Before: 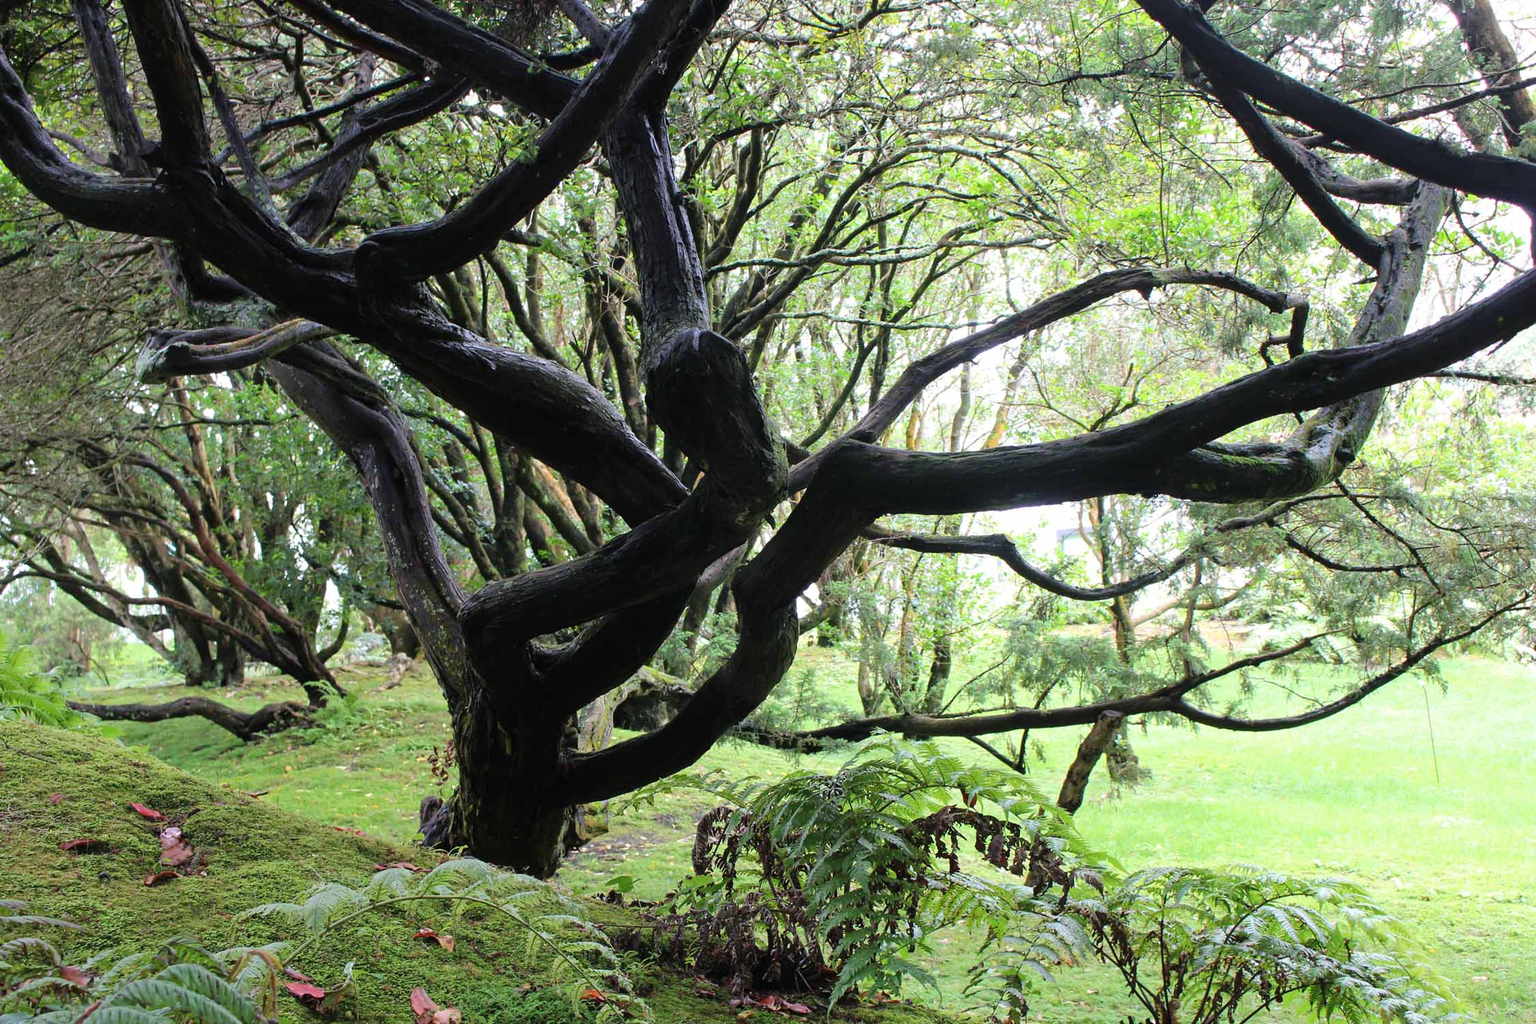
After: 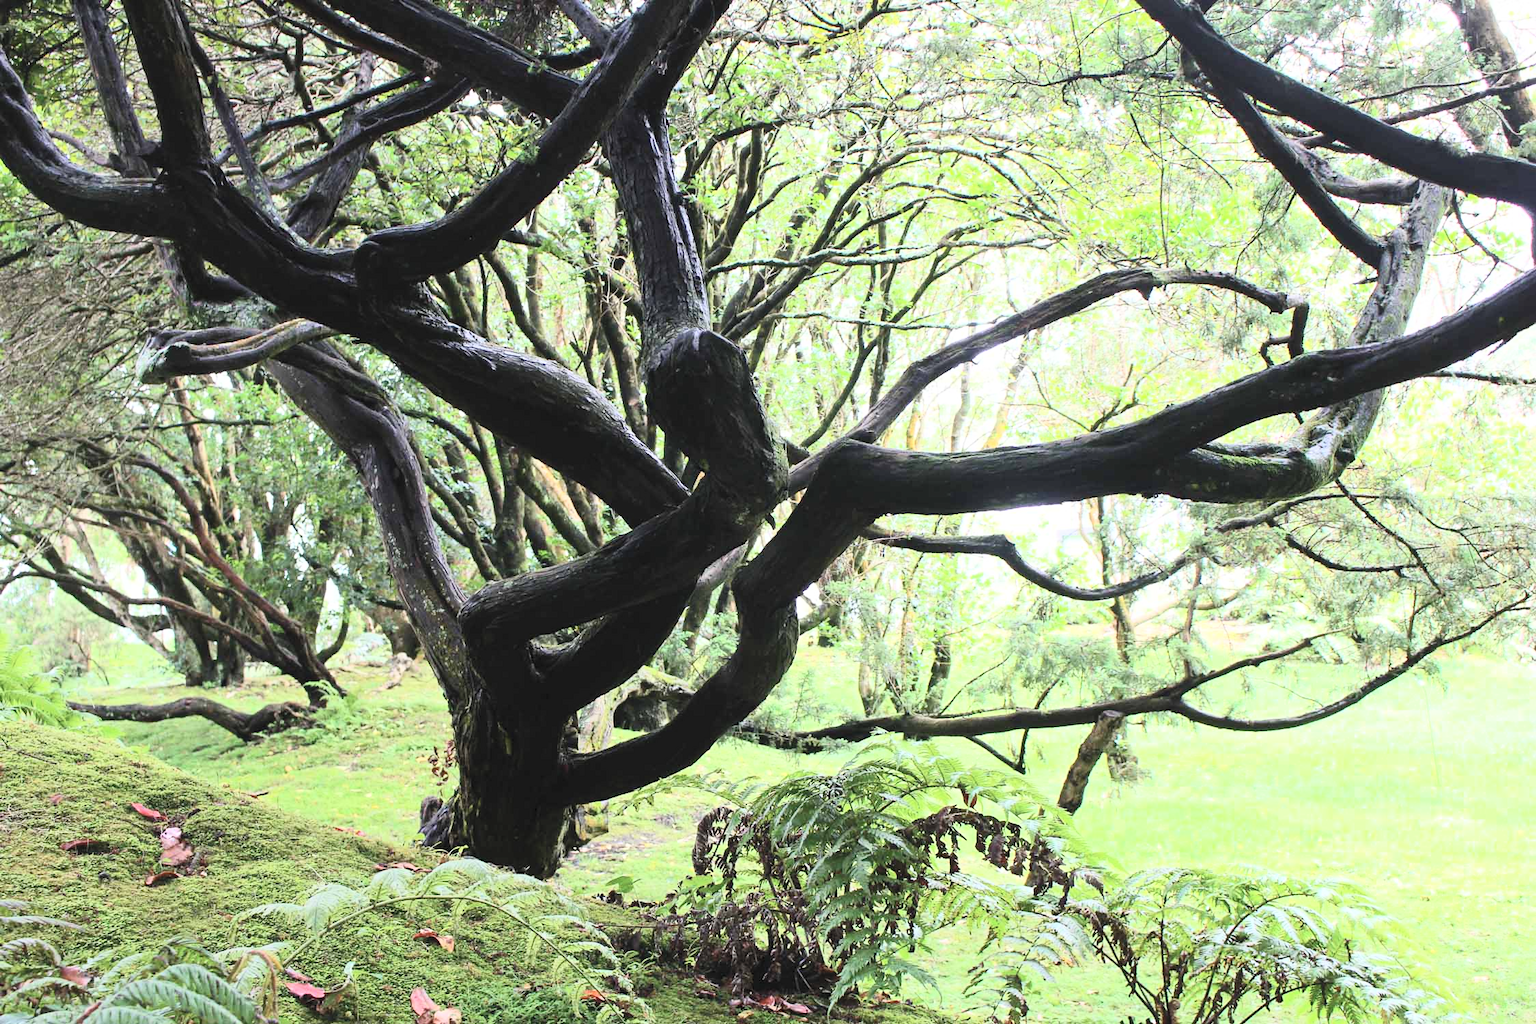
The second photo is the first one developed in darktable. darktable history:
contrast brightness saturation: contrast 0.373, brightness 0.511
